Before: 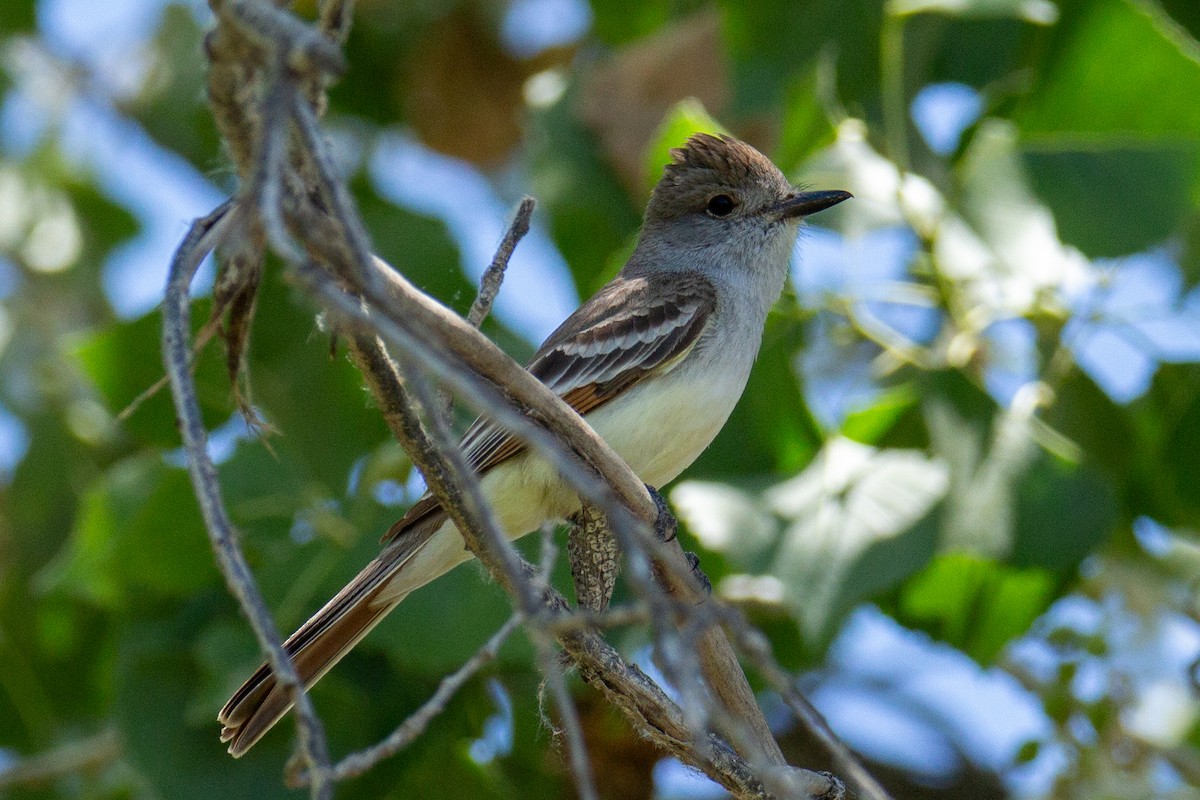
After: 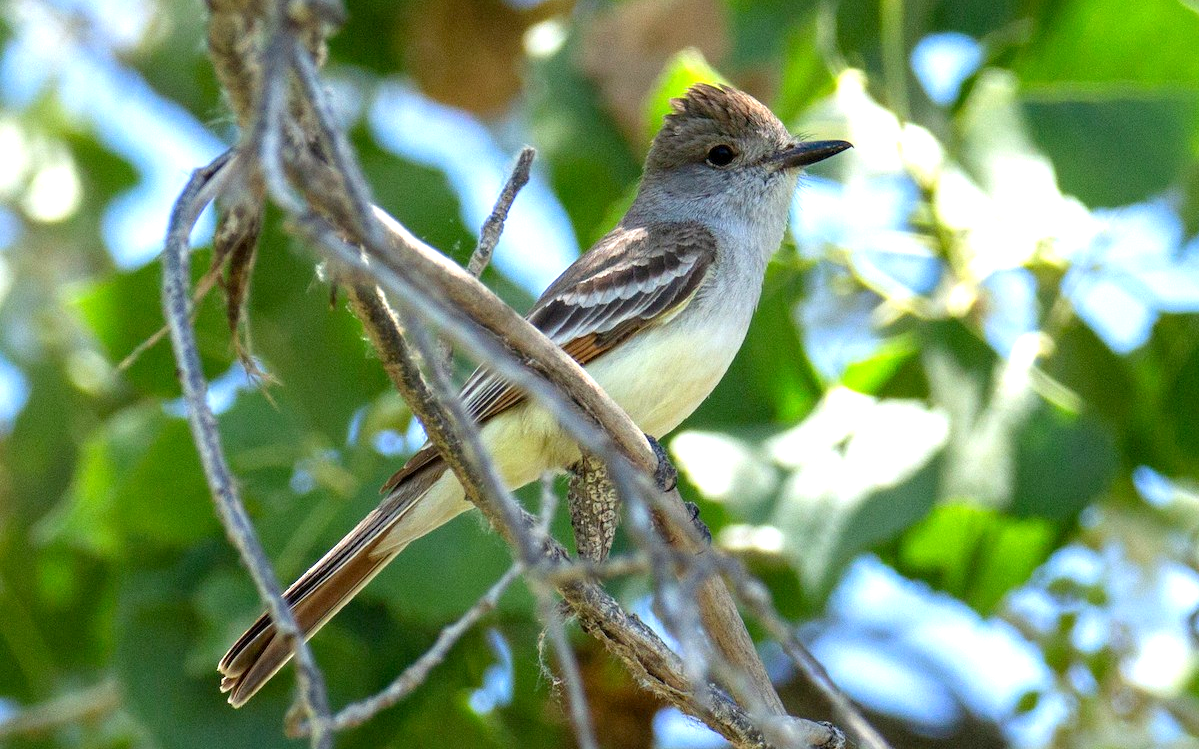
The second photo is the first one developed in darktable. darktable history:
crop and rotate: top 6.304%
exposure: black level correction 0.001, exposure 1.038 EV, compensate highlight preservation false
